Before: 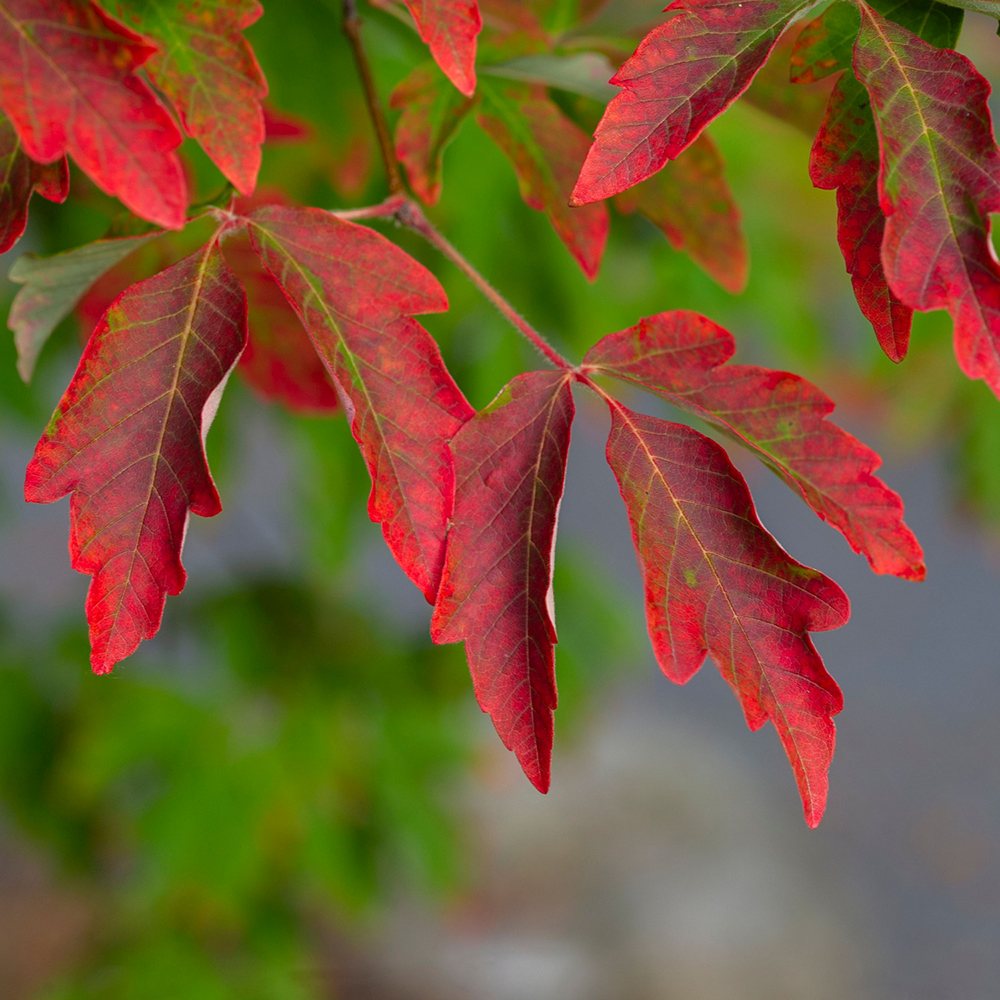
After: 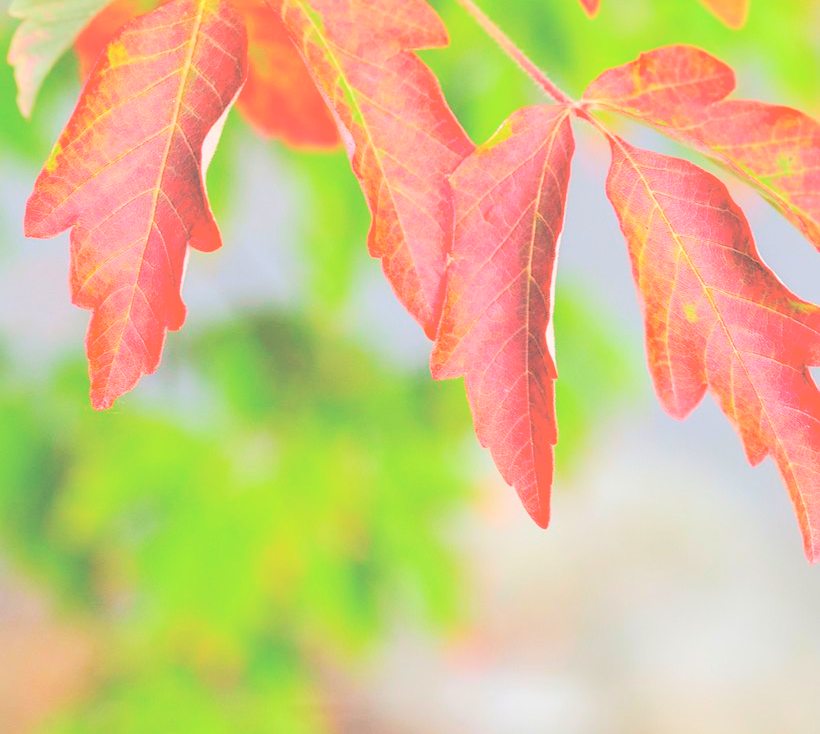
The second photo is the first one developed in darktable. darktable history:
base curve: curves: ch0 [(0, 0) (0.028, 0.03) (0.121, 0.232) (0.46, 0.748) (0.859, 0.968) (1, 1)], preserve colors none
contrast brightness saturation: brightness 1
crop: top 26.531%, right 17.959%
